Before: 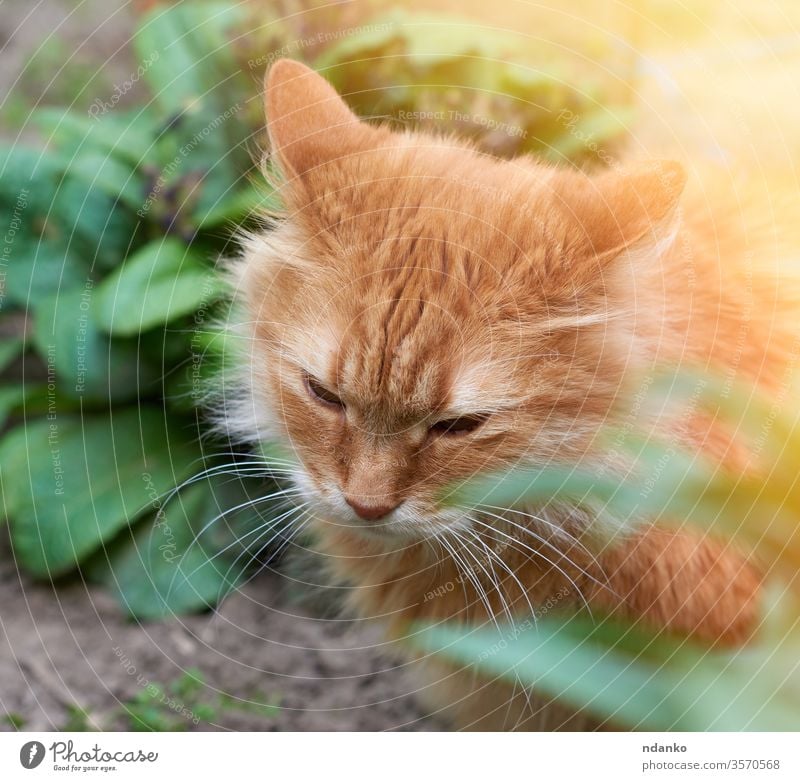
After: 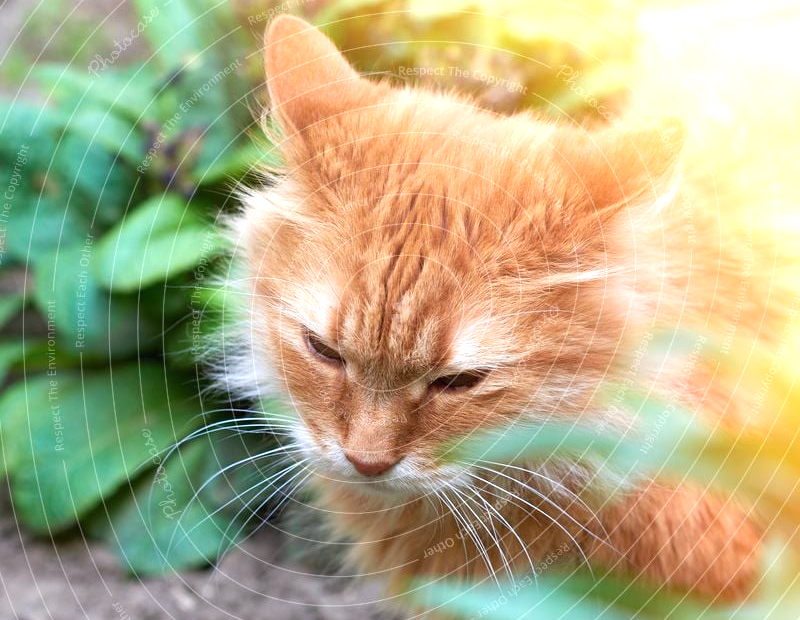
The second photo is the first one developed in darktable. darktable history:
color calibration: output R [0.999, 0.026, -0.11, 0], output G [-0.019, 1.037, -0.099, 0], output B [0.022, -0.023, 0.902, 0], illuminant as shot in camera, x 0.358, y 0.373, temperature 4628.91 K
crop and rotate: top 5.665%, bottom 14.911%
exposure: exposure 0.726 EV, compensate exposure bias true, compensate highlight preservation false
